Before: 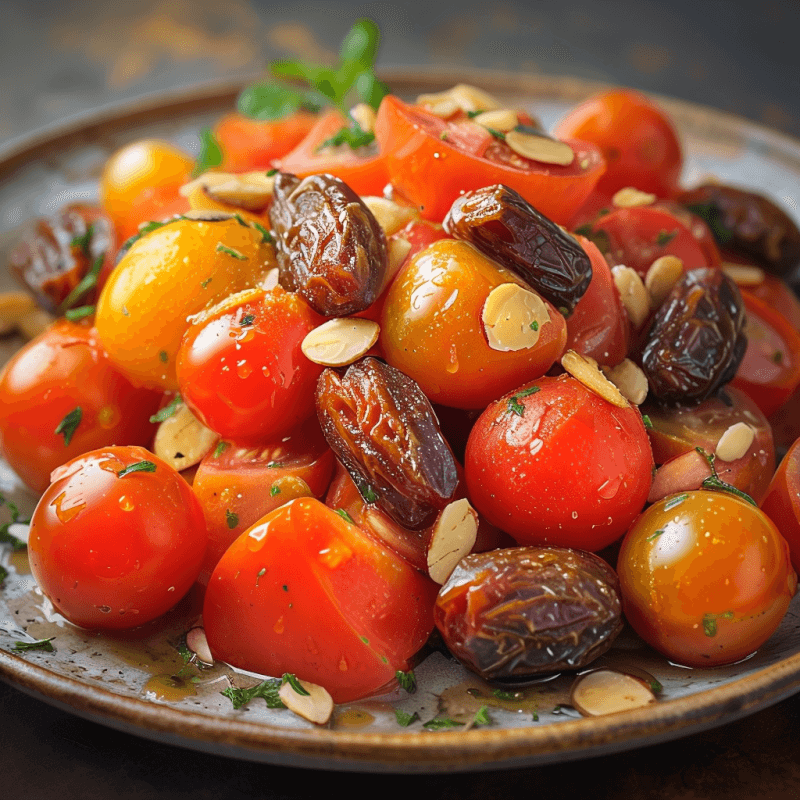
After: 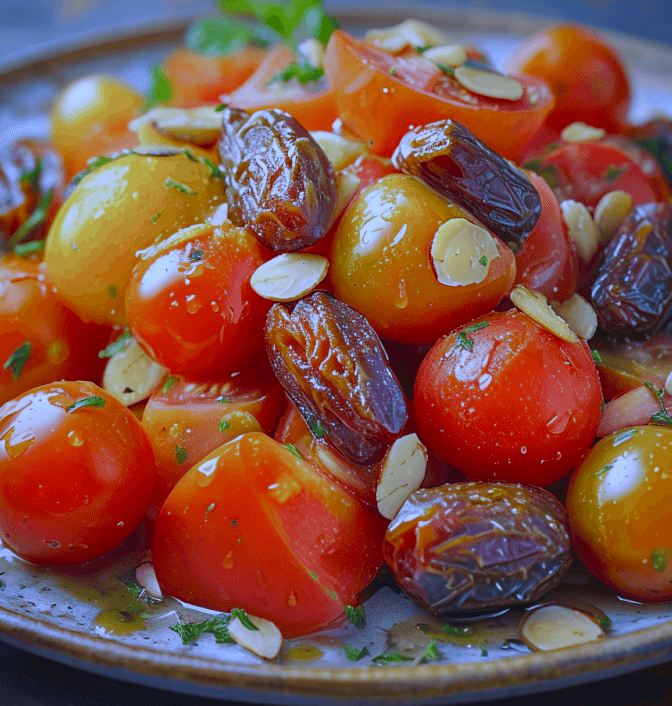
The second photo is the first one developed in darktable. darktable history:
color balance rgb: shadows lift › chroma 1%, shadows lift › hue 113°, highlights gain › chroma 0.2%, highlights gain › hue 333°, perceptual saturation grading › global saturation 20%, perceptual saturation grading › highlights -50%, perceptual saturation grading › shadows 25%, contrast -20%
color correction: highlights a* -0.137, highlights b* 0.137
white balance: red 0.766, blue 1.537
crop: left 6.446%, top 8.188%, right 9.538%, bottom 3.548%
tone equalizer: on, module defaults
